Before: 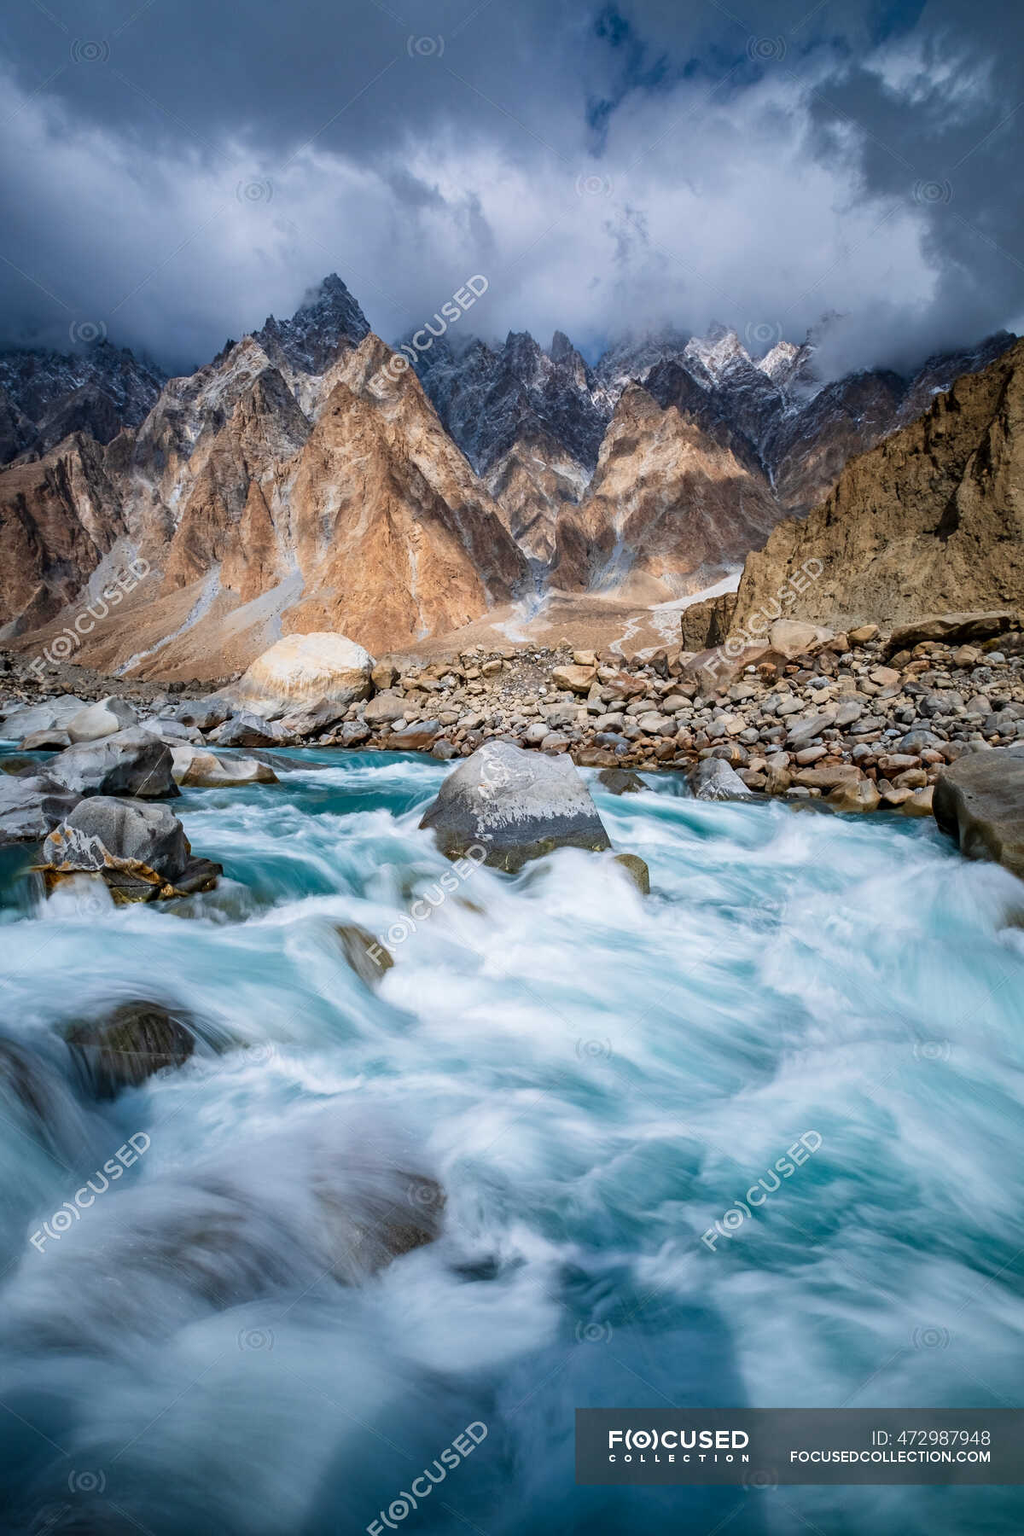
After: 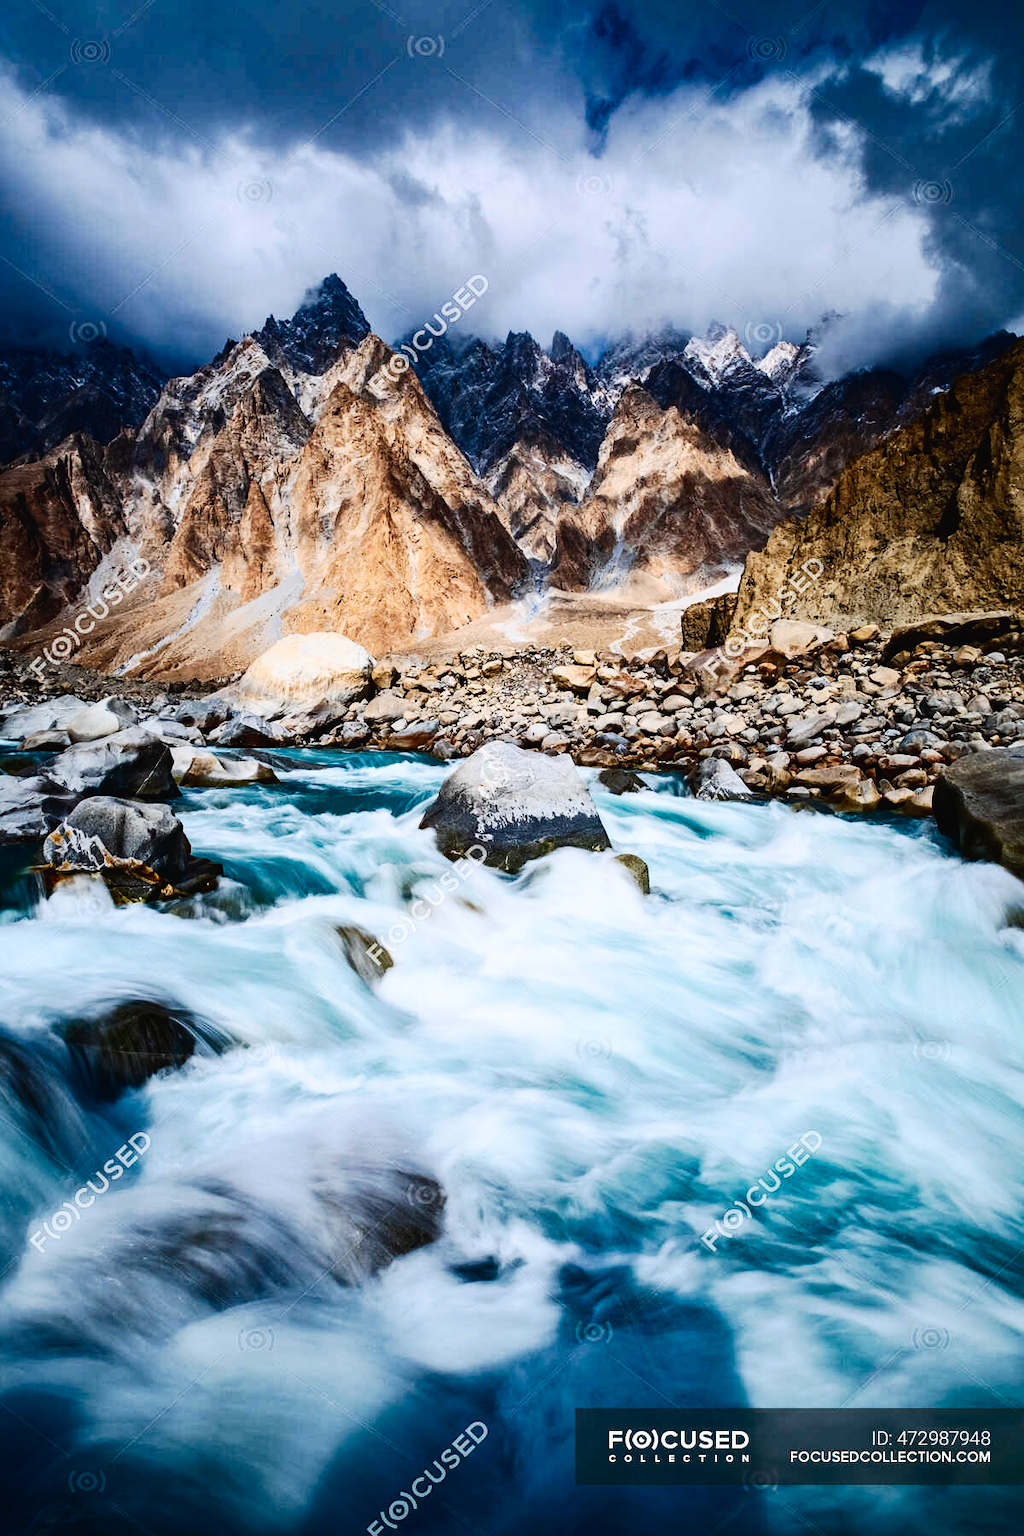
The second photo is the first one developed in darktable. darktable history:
tone curve: curves: ch0 [(0, 0.018) (0.061, 0.041) (0.205, 0.191) (0.289, 0.292) (0.39, 0.424) (0.493, 0.551) (0.666, 0.743) (0.795, 0.841) (1, 0.998)]; ch1 [(0, 0) (0.385, 0.343) (0.439, 0.415) (0.494, 0.498) (0.501, 0.501) (0.51, 0.496) (0.548, 0.554) (0.586, 0.61) (0.684, 0.658) (0.783, 0.804) (1, 1)]; ch2 [(0, 0) (0.304, 0.31) (0.403, 0.399) (0.441, 0.428) (0.47, 0.469) (0.498, 0.496) (0.524, 0.538) (0.566, 0.588) (0.648, 0.665) (0.697, 0.699) (1, 1)], preserve colors none
contrast brightness saturation: contrast 0.318, brightness -0.073, saturation 0.167
